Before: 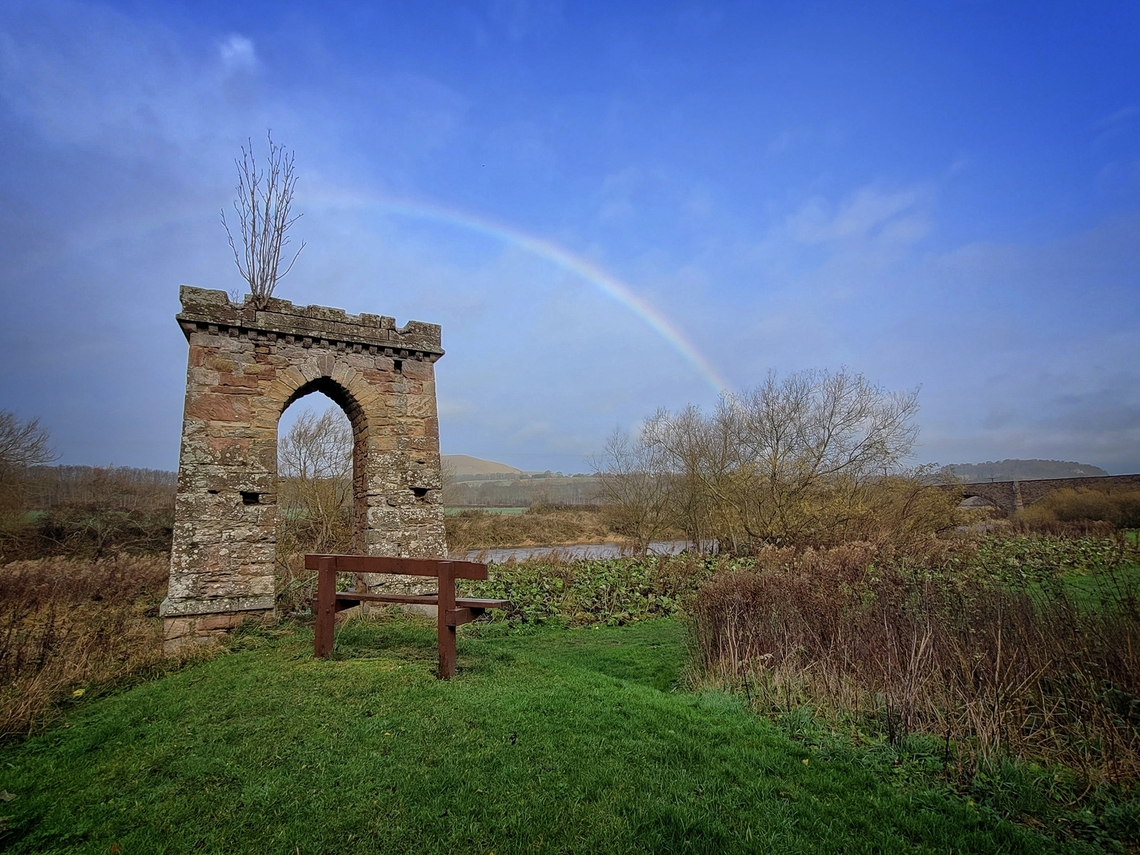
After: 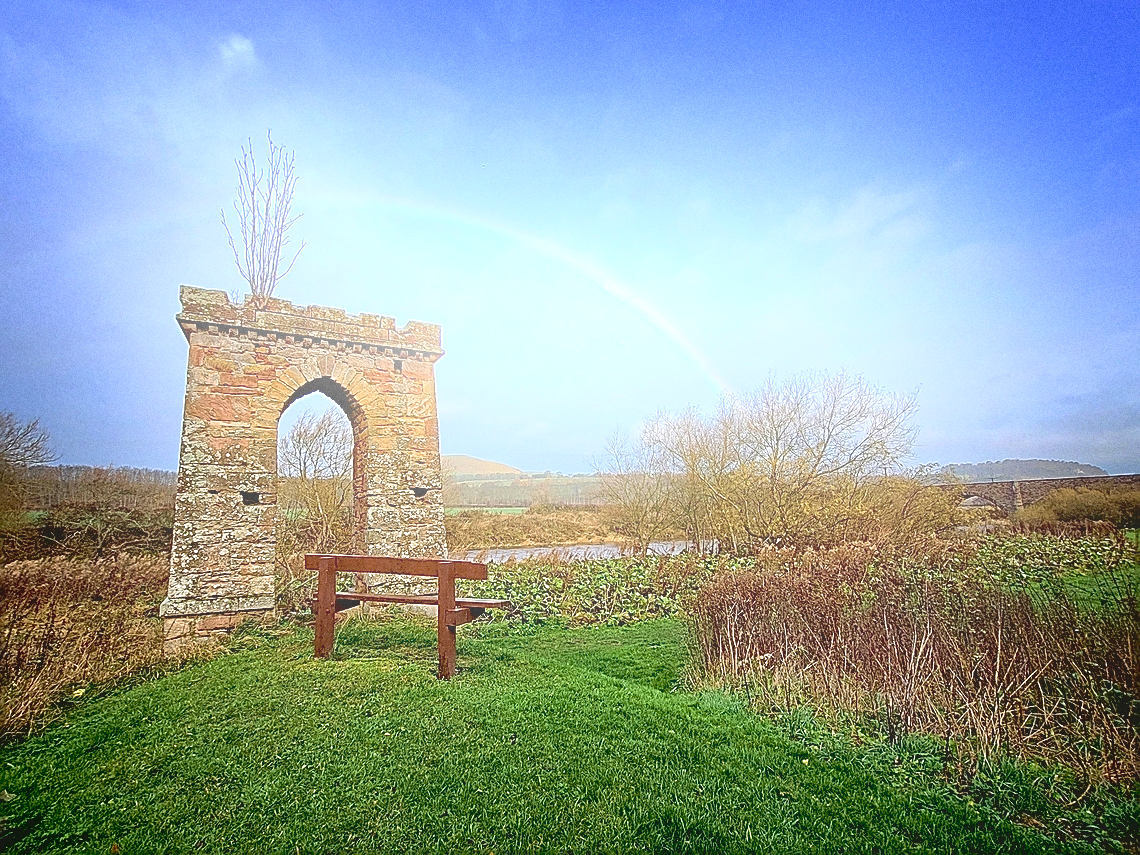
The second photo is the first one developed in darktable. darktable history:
grain: coarseness 0.09 ISO
velvia: on, module defaults
contrast brightness saturation: contrast -0.1, saturation -0.1
sharpen: radius 1.685, amount 1.294
exposure: black level correction 0.01, exposure 1 EV, compensate highlight preservation false
bloom: on, module defaults
